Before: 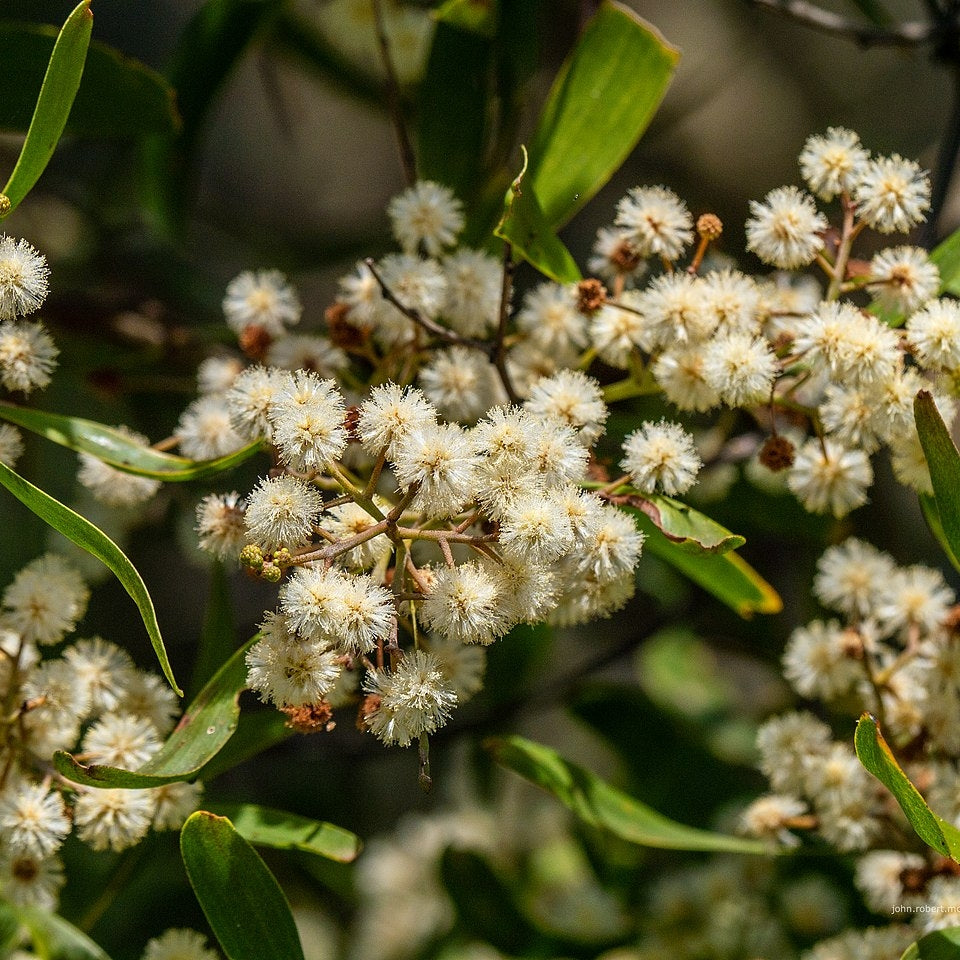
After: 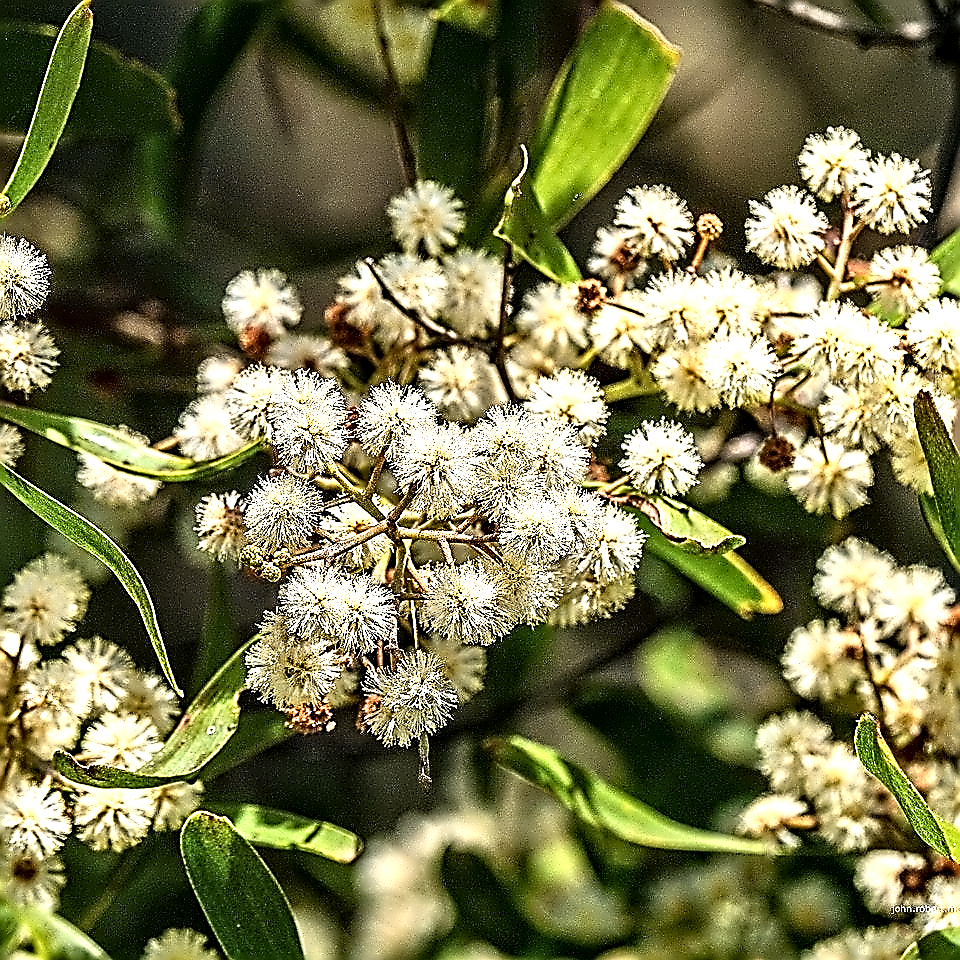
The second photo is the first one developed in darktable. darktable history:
contrast equalizer: octaves 7, y [[0.5, 0.542, 0.583, 0.625, 0.667, 0.708], [0.5 ×6], [0.5 ×6], [0, 0.033, 0.067, 0.1, 0.133, 0.167], [0, 0.05, 0.1, 0.15, 0.2, 0.25]]
sharpen: amount 1.861
rgb curve: curves: ch0 [(0, 0) (0.078, 0.051) (0.929, 0.956) (1, 1)], compensate middle gray true
exposure: black level correction 0, exposure 1 EV, compensate exposure bias true, compensate highlight preservation false
